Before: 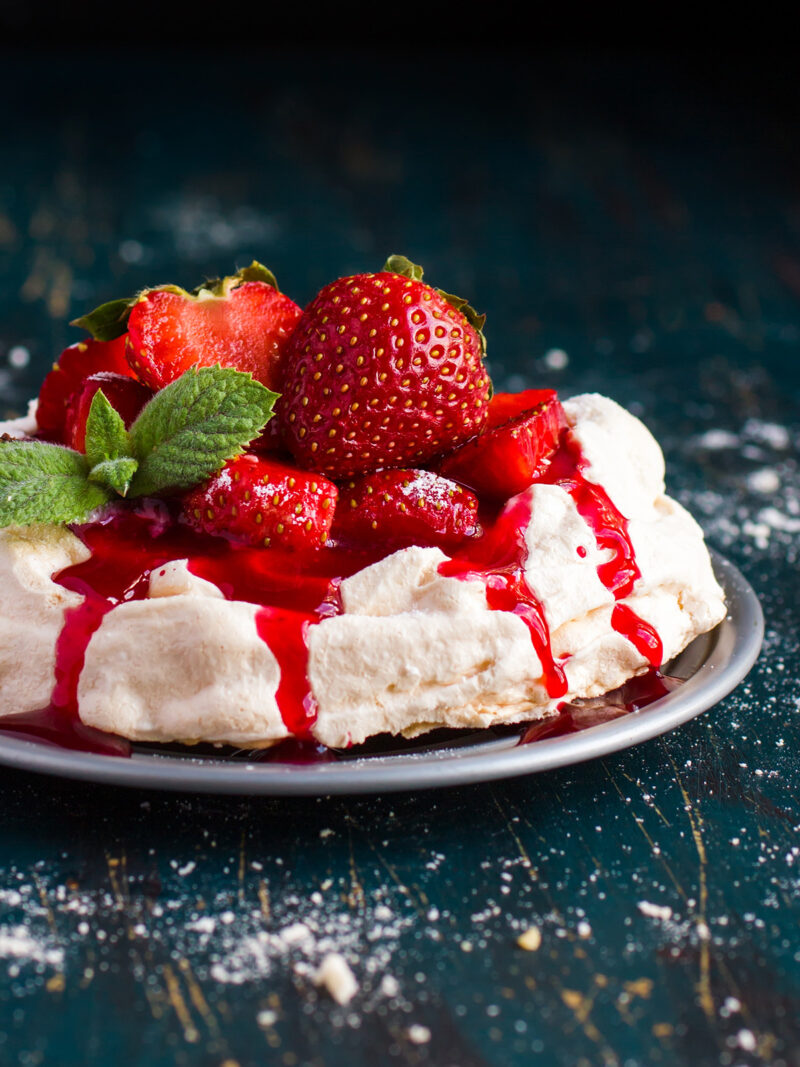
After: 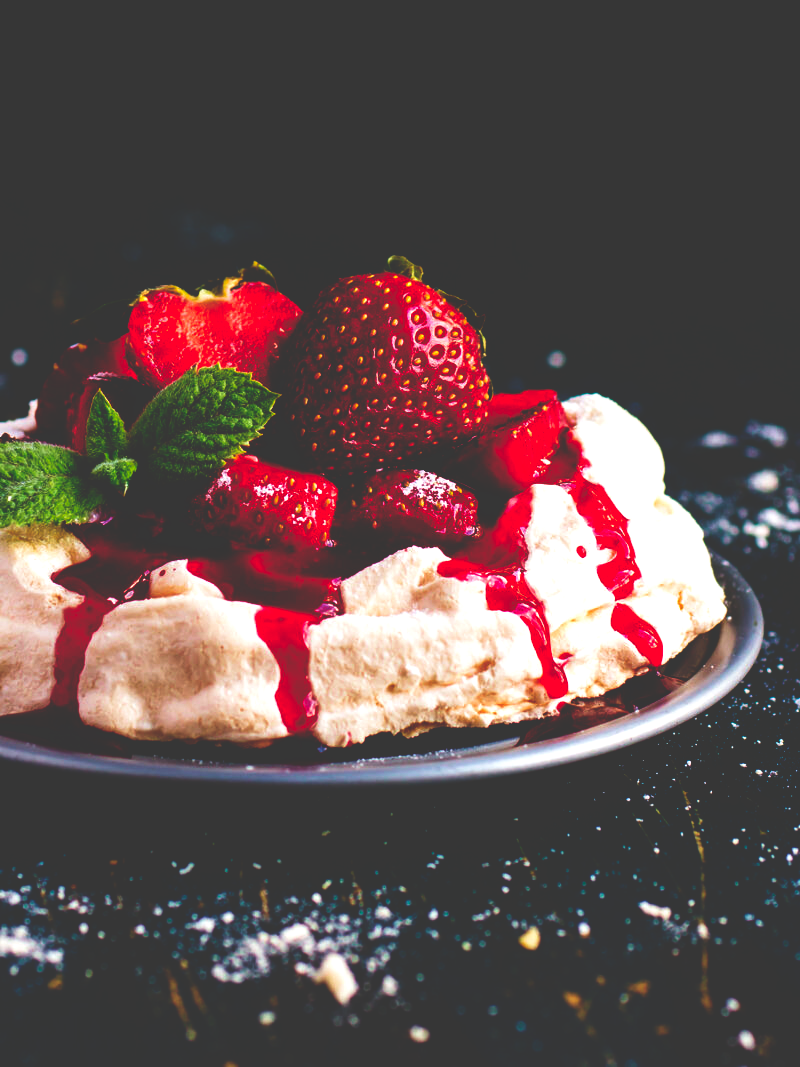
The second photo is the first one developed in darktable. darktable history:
velvia: on, module defaults
base curve: curves: ch0 [(0, 0.036) (0.083, 0.04) (0.804, 1)], preserve colors none
